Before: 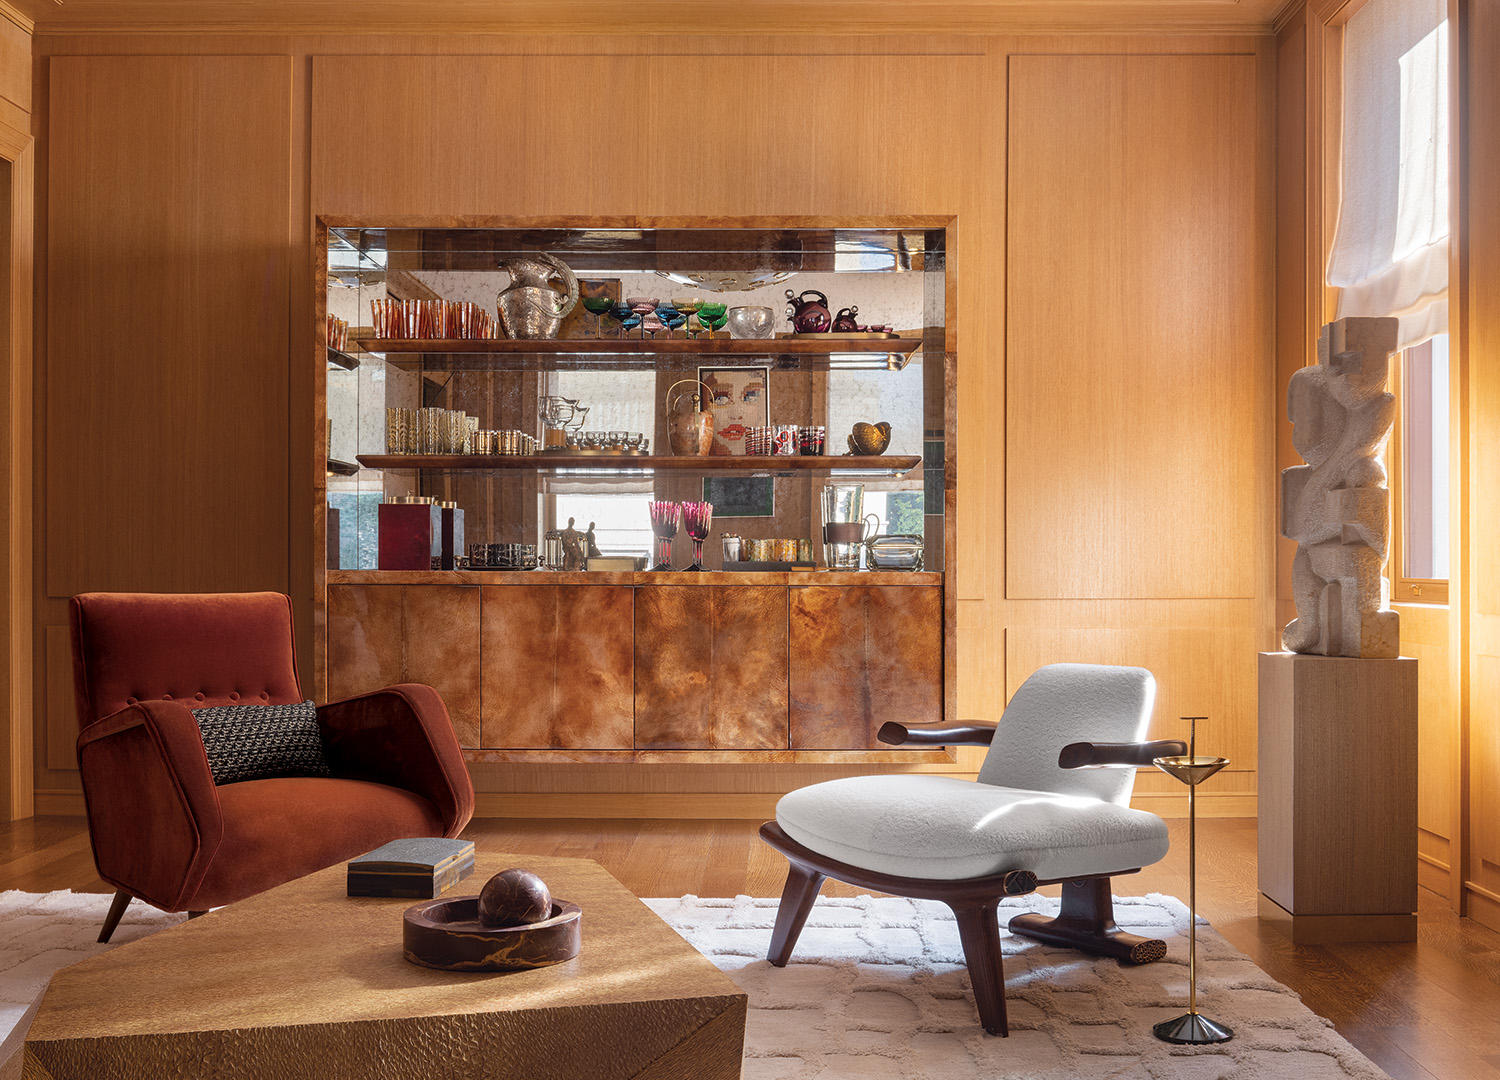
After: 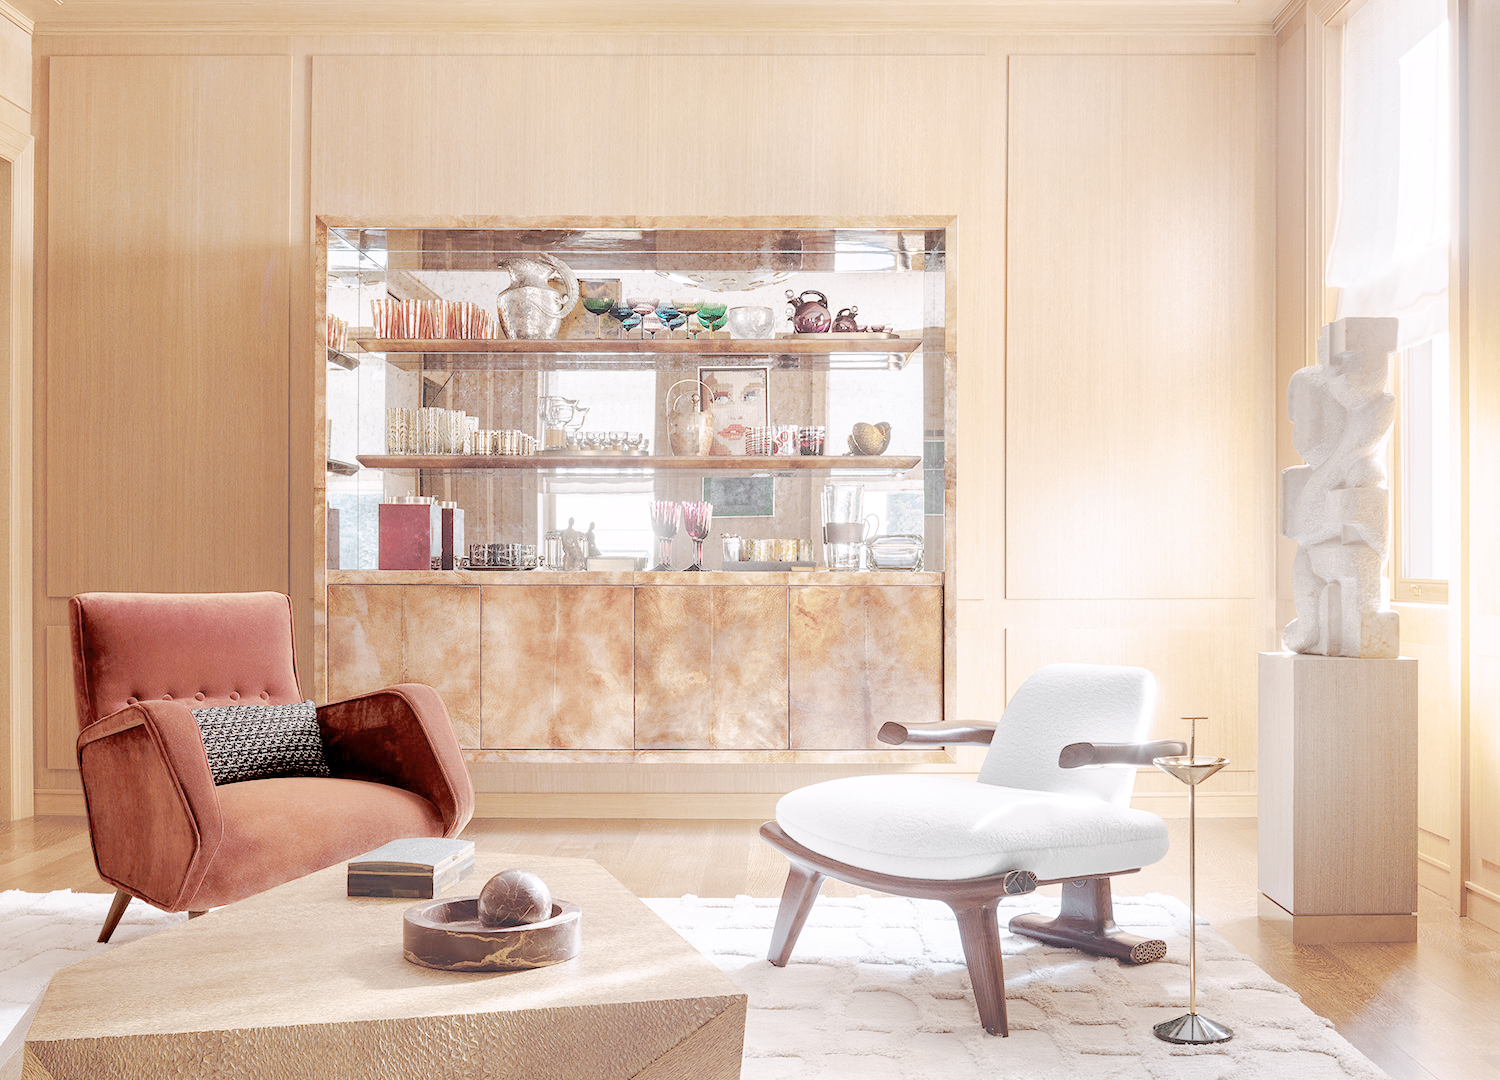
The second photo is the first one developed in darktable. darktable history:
tone curve: curves: ch0 [(0, 0) (0.003, 0) (0.011, 0.001) (0.025, 0.003) (0.044, 0.005) (0.069, 0.011) (0.1, 0.021) (0.136, 0.035) (0.177, 0.079) (0.224, 0.134) (0.277, 0.219) (0.335, 0.315) (0.399, 0.42) (0.468, 0.529) (0.543, 0.636) (0.623, 0.727) (0.709, 0.805) (0.801, 0.88) (0.898, 0.957) (1, 1)], preserve colors none
color look up table: target L [81.94, 84.82, 87.14, 77.42, 66.49, 44, 63.31, 66.15, 66.03, 42.1, 45.98, 47.27, 43.98, 36.08, 14.77, 200.25, 99.02, 87.35, 80.66, 69.64, 61.95, 62.15, 54.68, 38.42, 40.7, 35.26, 29.15, 3.804, 79.68, 81.27, 80.08, 65.11, 66.93, 55.97, 56.41, 63.33, 50.79, 51.6, 56.91, 44.72, 48.1, 23.33, 77.88, 76.32, 64.72, 67.86, 56.41, 51.72, 39.87], target a [2.938, 0.682, -2.029, -42.25, -43.92, -29.54, -7.922, -37.85, -20.8, -26.46, -18.97, -23.67, -27.91, -9.858, -10.95, 0, 4.341, 8.462, 3.902, 20.11, 6.733, 31.15, 51.38, 4.735, 35.09, 28.16, 16.65, 8.703, 20.14, 21.39, -2.875, 47.48, 51.75, 11.25, -12.5, 6.295, 16.86, 9.134, 44.69, 32.74, 29.25, 9.022, -38.96, -6.991, -34.93, -25.67, -4.191, -20.06, -3.585], target b [40.84, 14.31, -3.097, -14.73, -2.948, 27.63, 41.06, 25.87, 13.42, 18.07, 32.11, -2.055, 18.9, 20.5, 2.167, 0, -1.723, 13.37, 41.11, 44.06, 34.47, 19.34, 7.359, 2.574, 26.17, 18.49, 22.14, 7.33, -6.532, -18.62, -20.21, -10.78, -27.04, -1.545, -47.8, -42.25, -16.48, -31.15, -42.65, -9.498, -27.08, -26.98, -15.4, -12.92, -18.98, -29.62, -8.46, -19.57, -20.29], num patches 49
